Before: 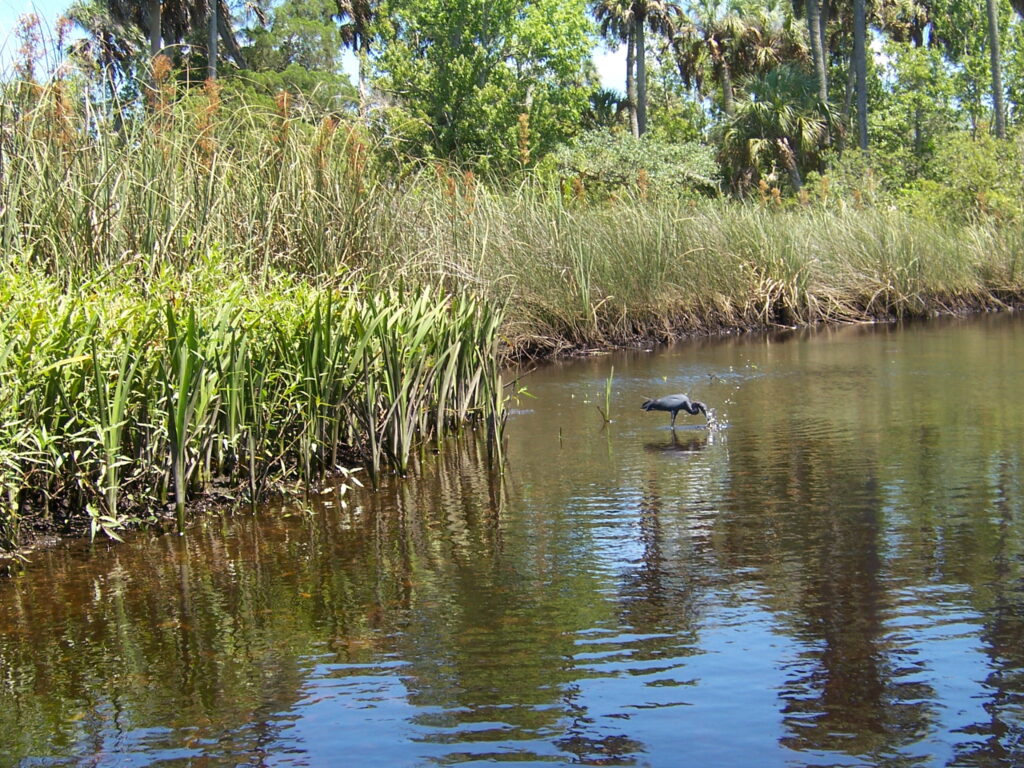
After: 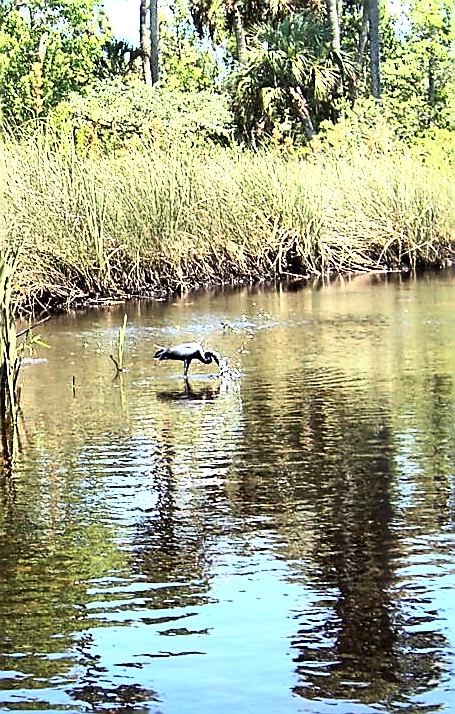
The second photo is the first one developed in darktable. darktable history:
crop: left 47.628%, top 6.643%, right 7.874%
shadows and highlights: shadows 0, highlights 40
local contrast: mode bilateral grid, contrast 25, coarseness 60, detail 151%, midtone range 0.2
sharpen: radius 1.4, amount 1.25, threshold 0.7
rgb curve: curves: ch0 [(0, 0) (0.21, 0.15) (0.24, 0.21) (0.5, 0.75) (0.75, 0.96) (0.89, 0.99) (1, 1)]; ch1 [(0, 0.02) (0.21, 0.13) (0.25, 0.2) (0.5, 0.67) (0.75, 0.9) (0.89, 0.97) (1, 1)]; ch2 [(0, 0.02) (0.21, 0.13) (0.25, 0.2) (0.5, 0.67) (0.75, 0.9) (0.89, 0.97) (1, 1)], compensate middle gray true
